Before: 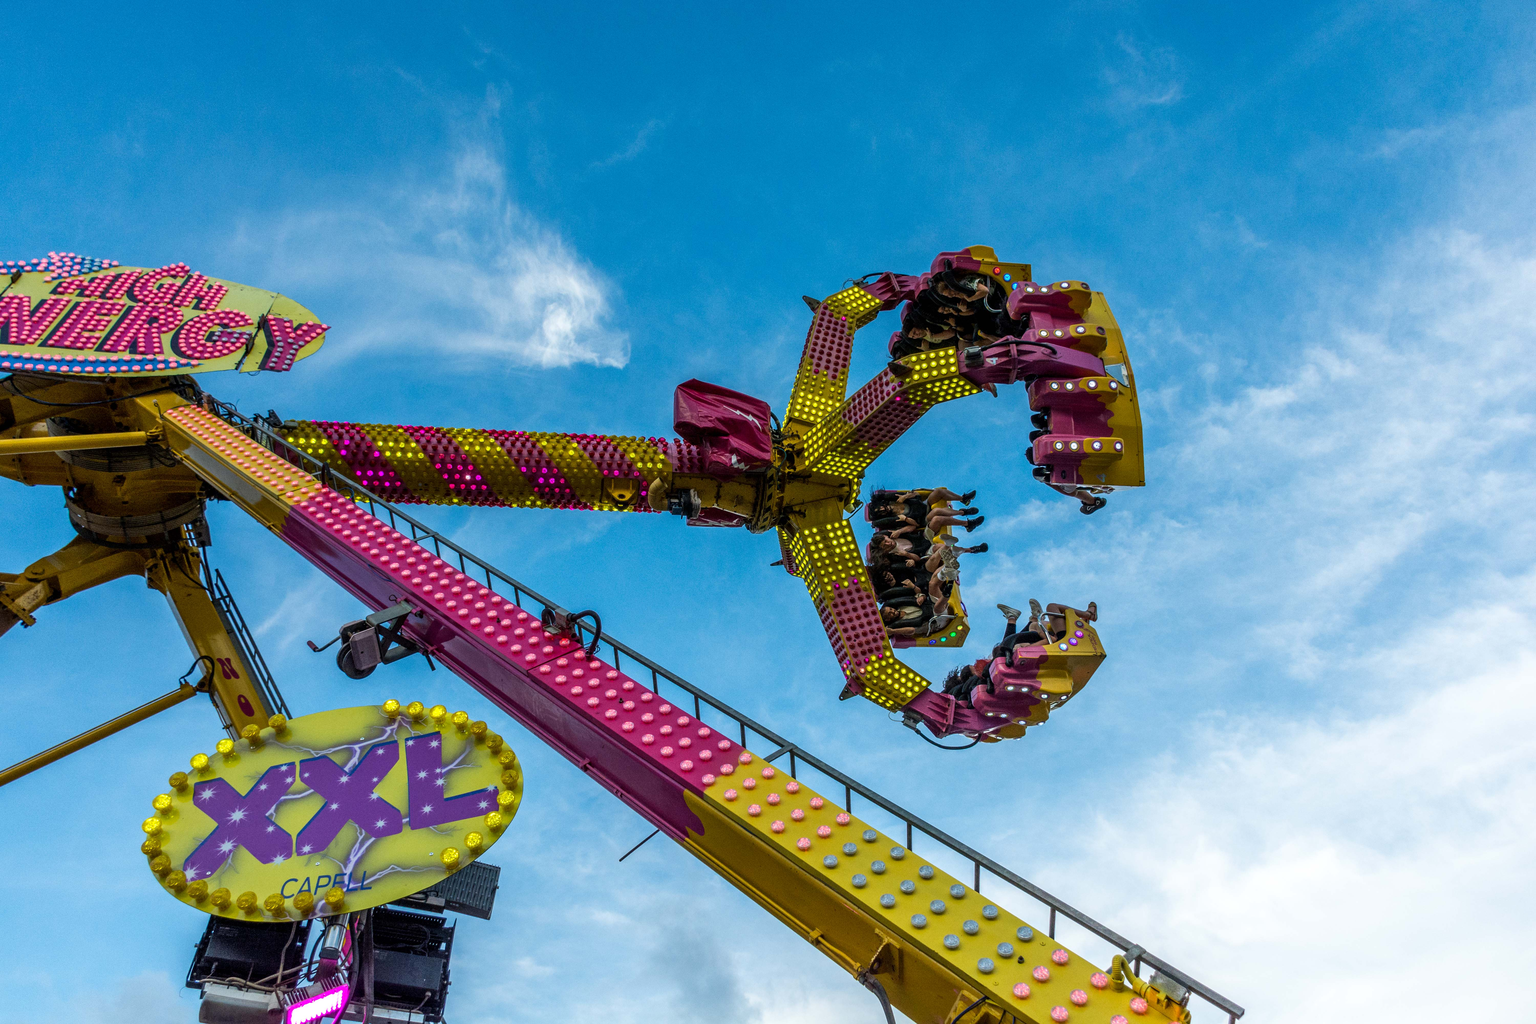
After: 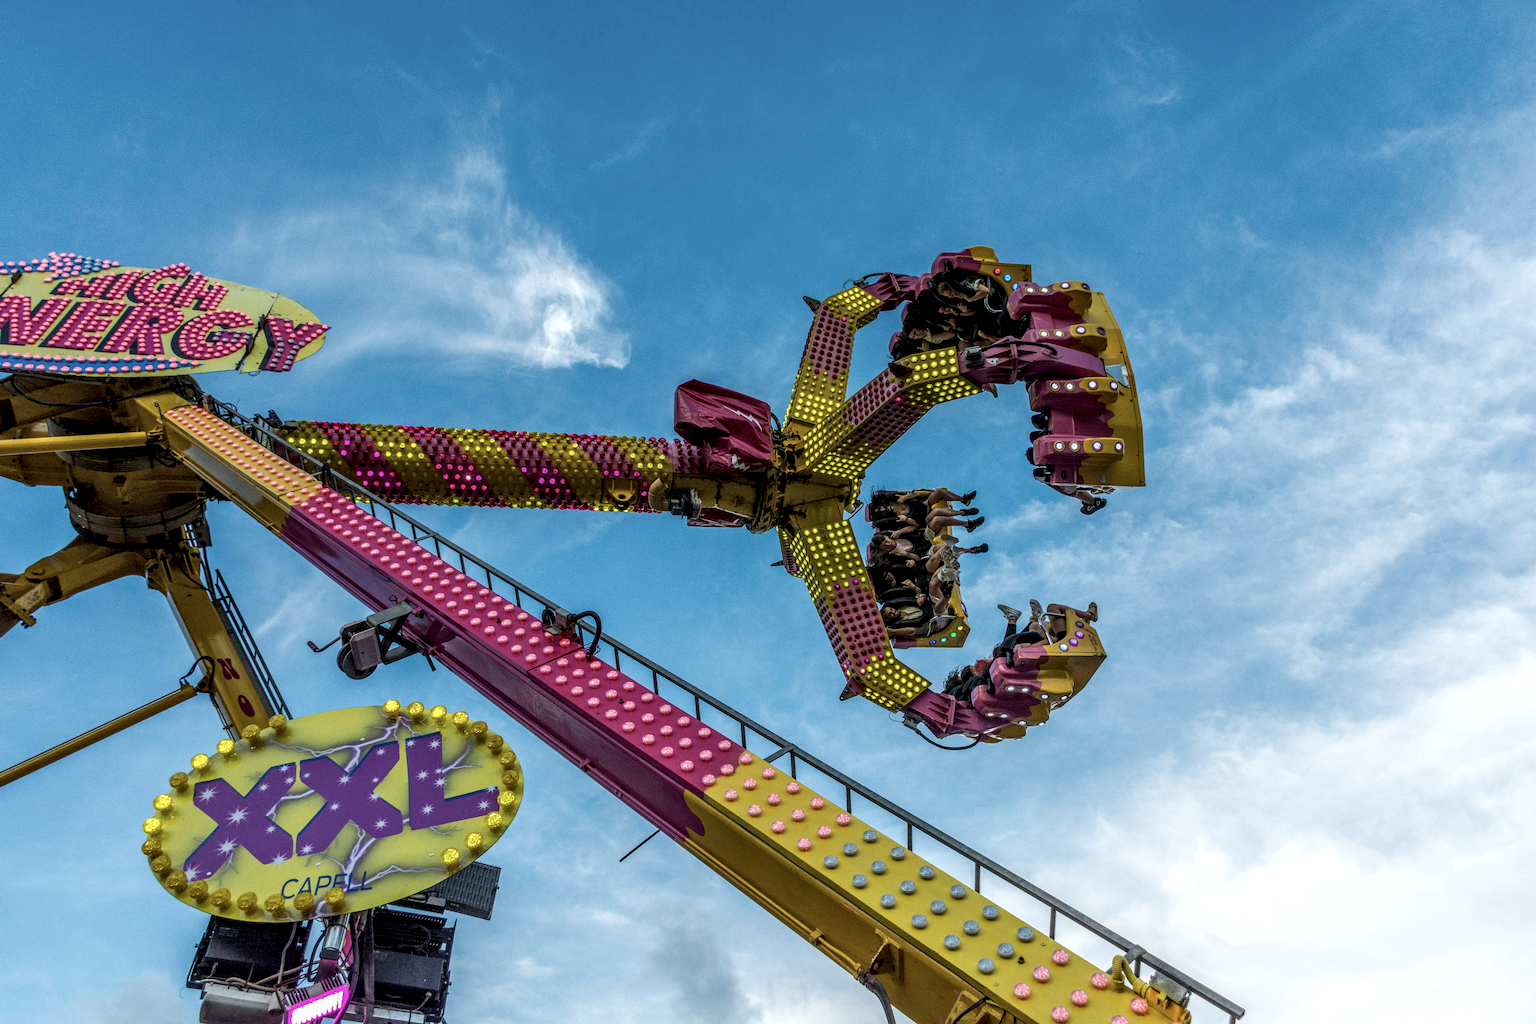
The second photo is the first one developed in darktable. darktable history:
contrast brightness saturation: saturation -0.179
local contrast: detail 130%
